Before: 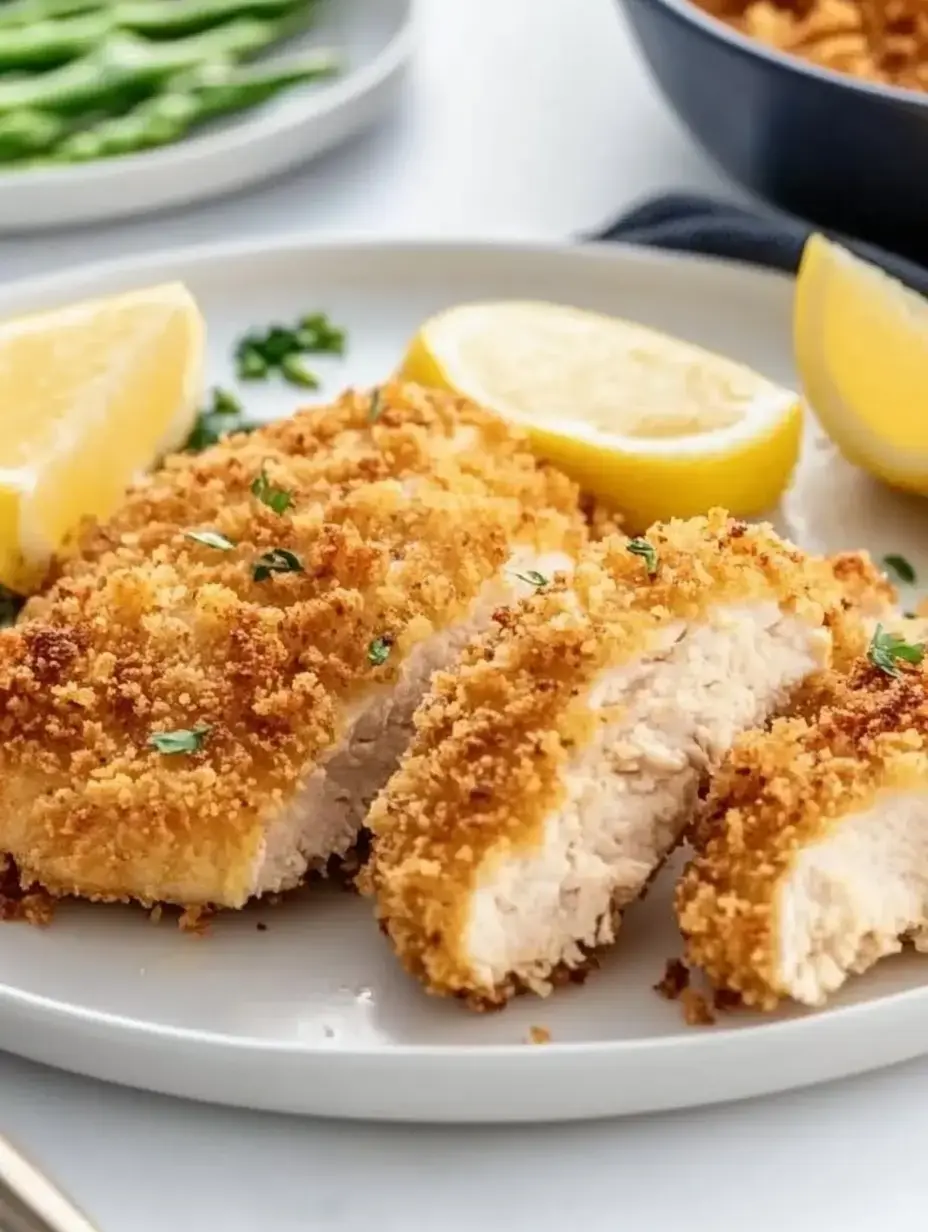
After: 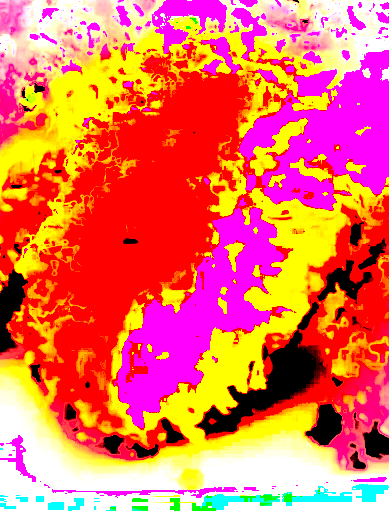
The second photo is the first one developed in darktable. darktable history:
contrast brightness saturation: contrast 0.508, saturation -0.08
exposure: black level correction 0.099, exposure 3.1 EV, compensate exposure bias true, compensate highlight preservation false
color balance rgb: perceptual saturation grading › global saturation 29.751%, perceptual brilliance grading › global brilliance 15.801%, perceptual brilliance grading › shadows -35.377%, global vibrance 20%
vignetting: fall-off start 71.5%
crop: left 37.506%, top 45.046%, right 20.554%, bottom 13.439%
